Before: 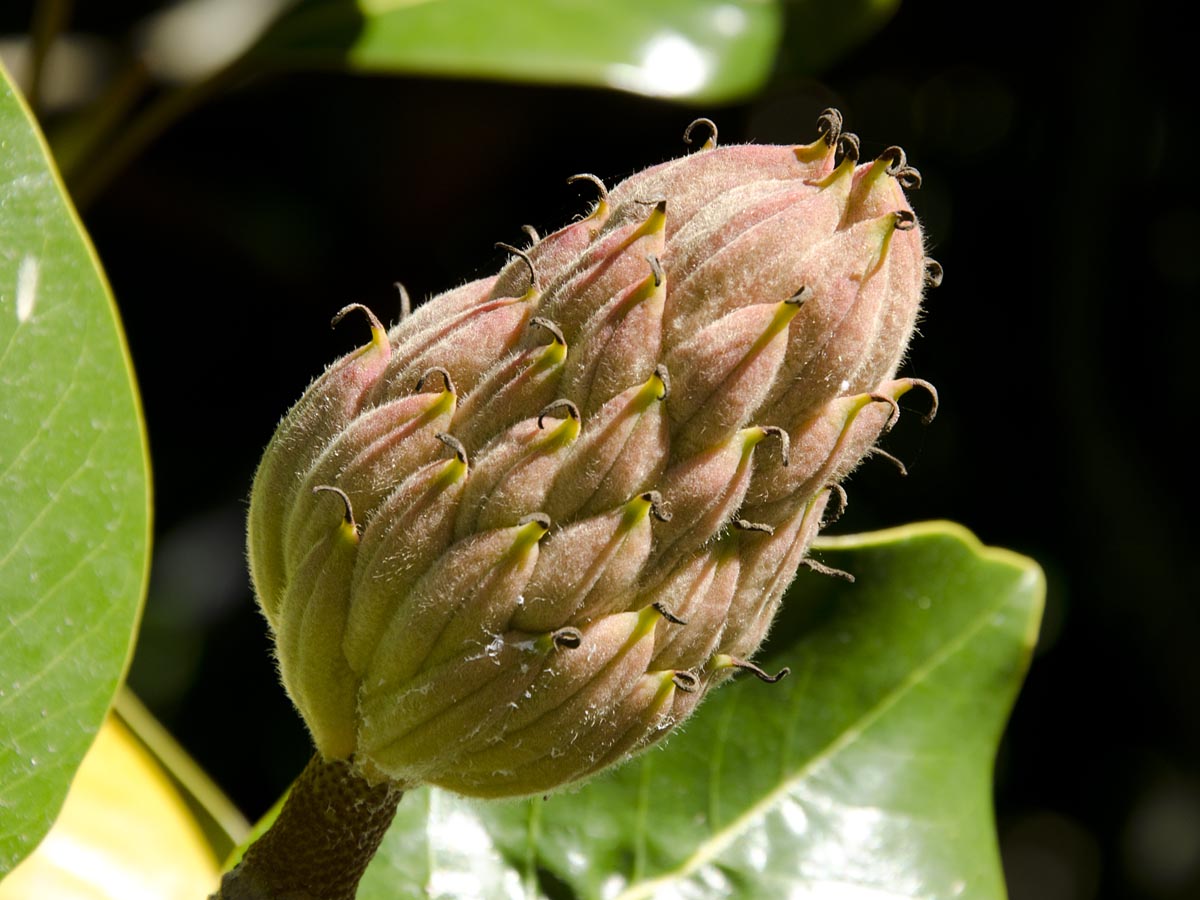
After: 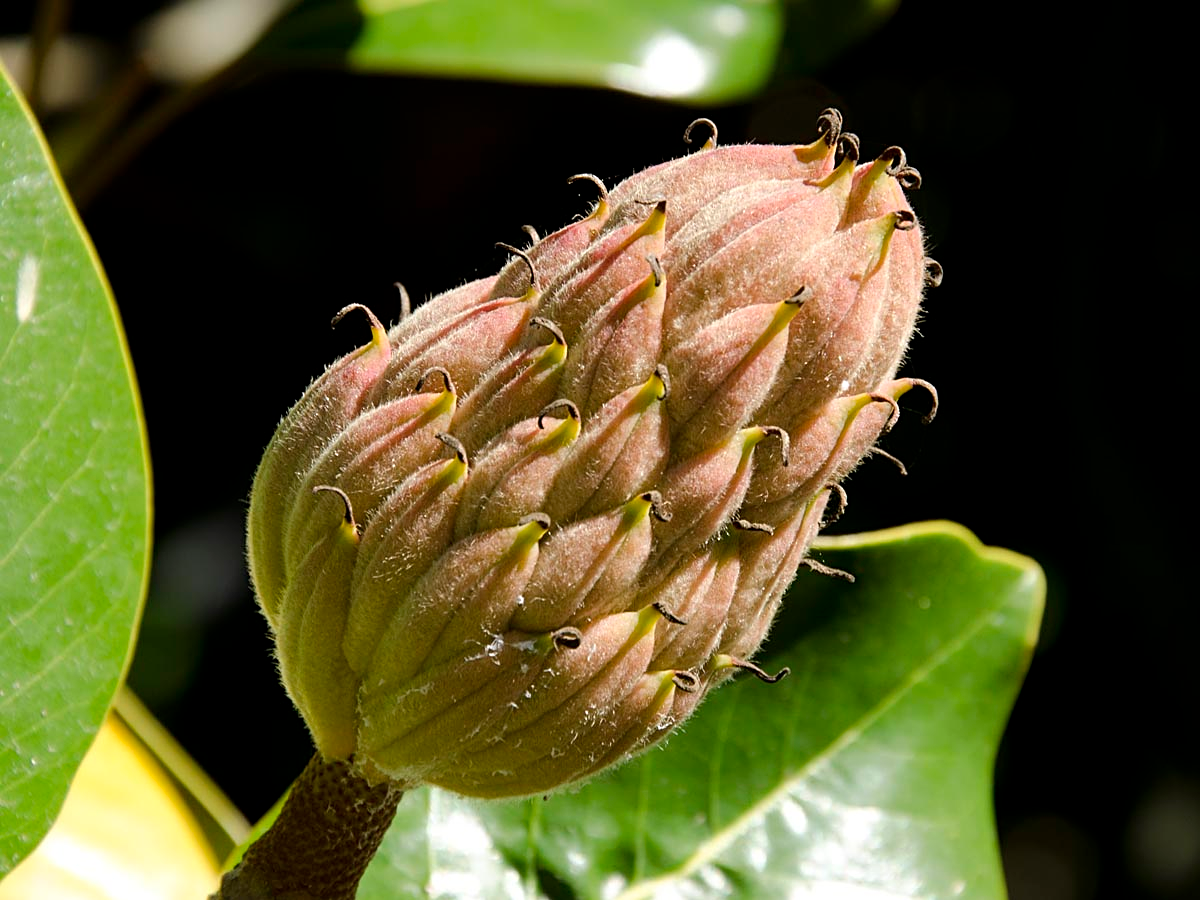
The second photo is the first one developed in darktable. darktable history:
sharpen: radius 2.481, amount 0.332
